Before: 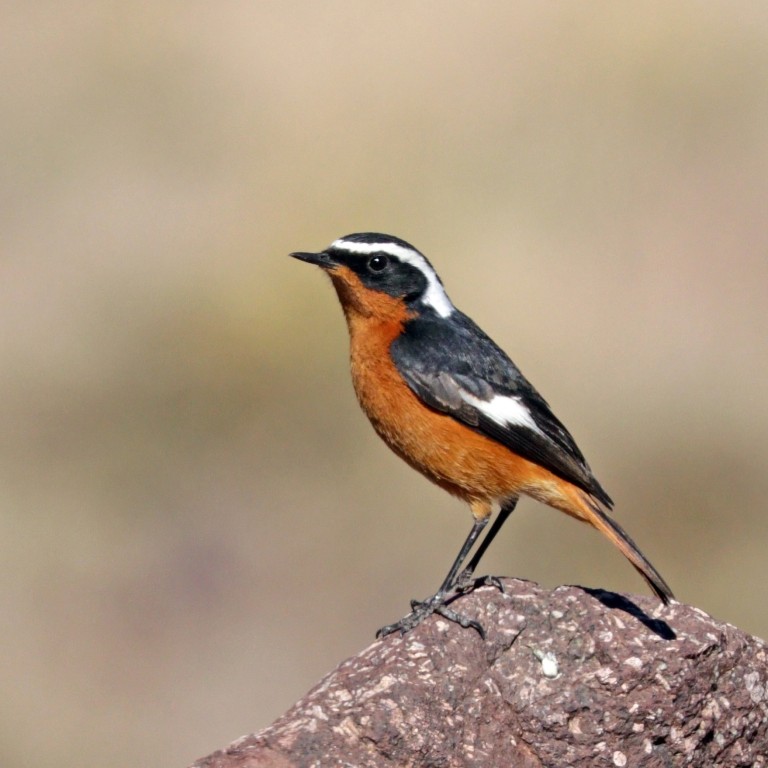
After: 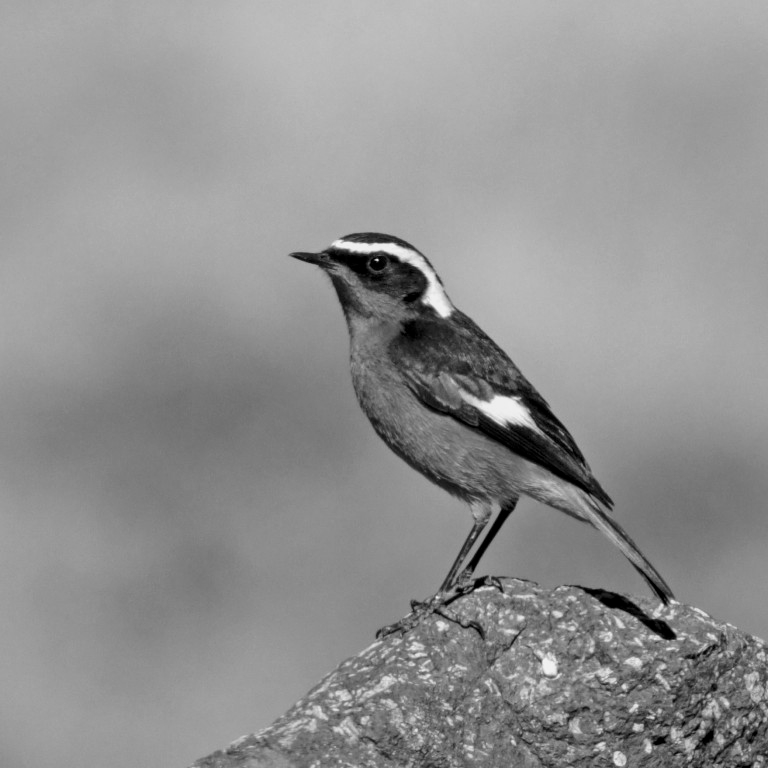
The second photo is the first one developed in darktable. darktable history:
local contrast: highlights 100%, shadows 100%, detail 120%, midtone range 0.2
monochrome: a -92.57, b 58.91
